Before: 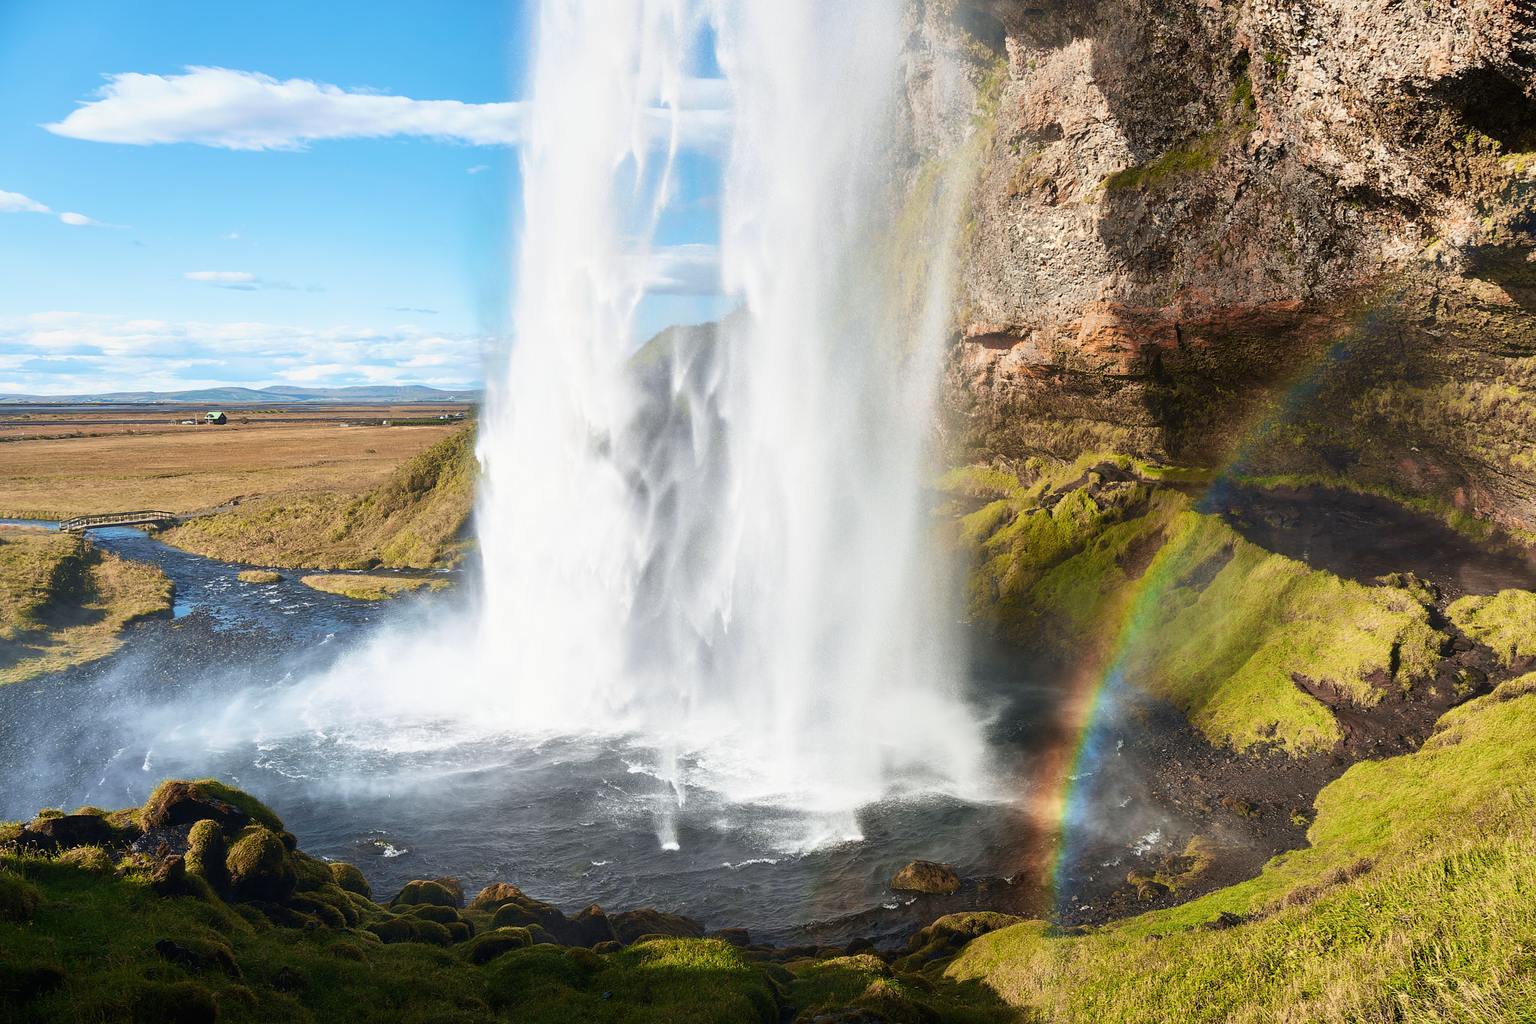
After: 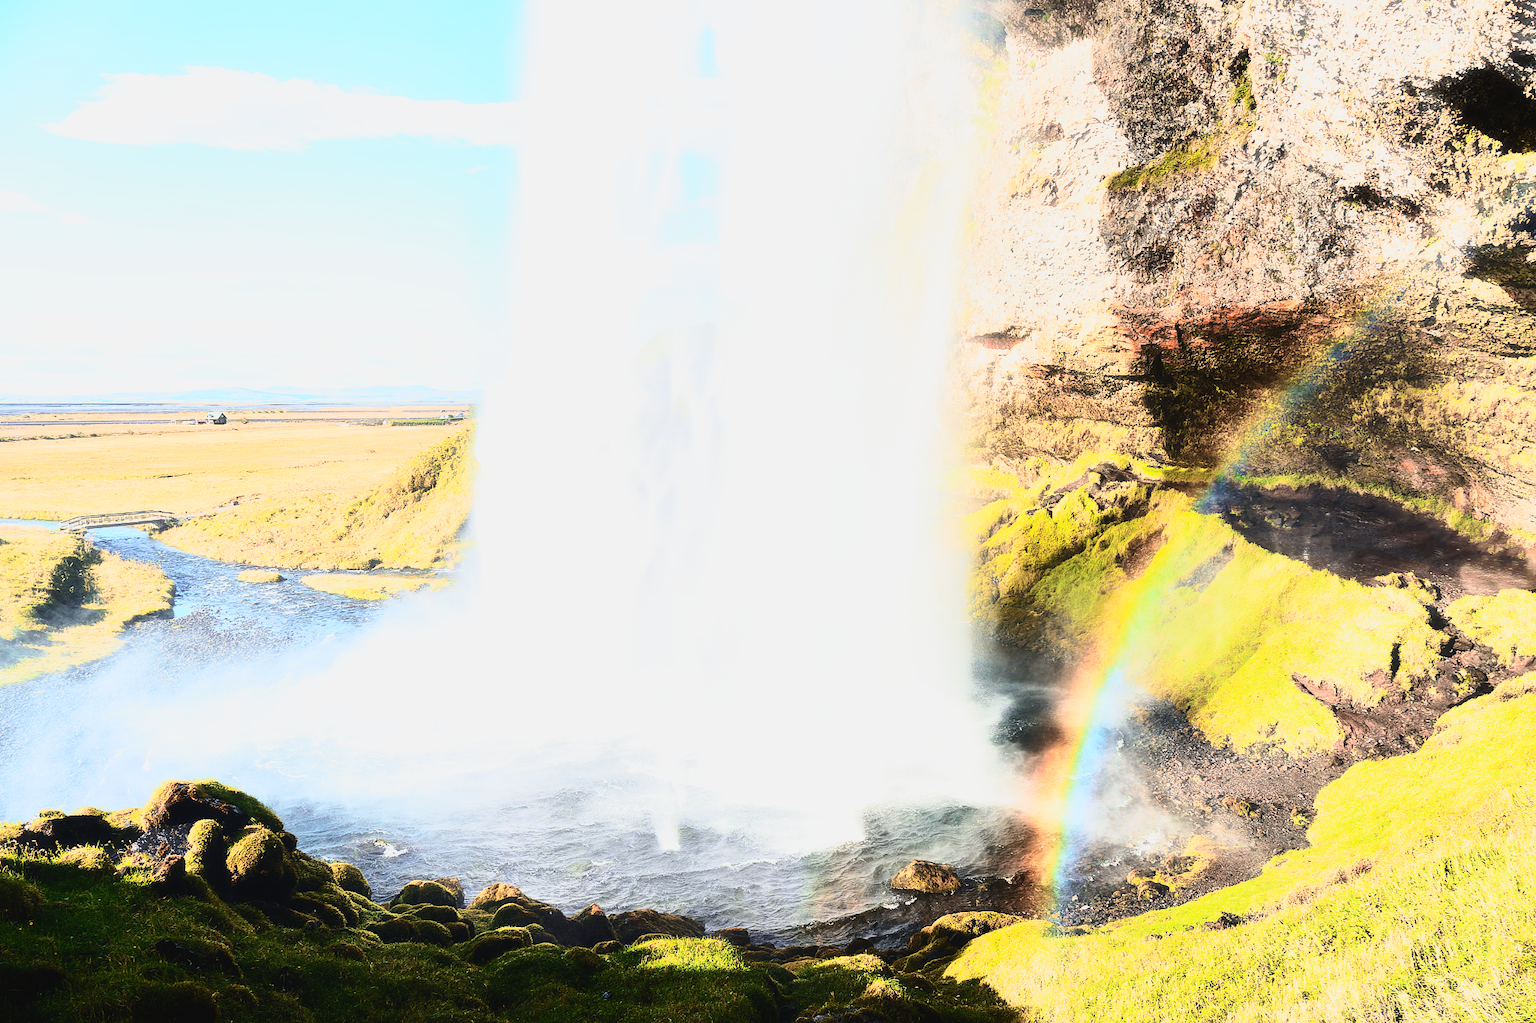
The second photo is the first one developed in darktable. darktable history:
base curve: curves: ch0 [(0, 0) (0.007, 0.004) (0.027, 0.03) (0.046, 0.07) (0.207, 0.54) (0.442, 0.872) (0.673, 0.972) (1, 1)], preserve colors none
haze removal: strength -0.091, compatibility mode true, adaptive false
tone curve: curves: ch0 [(0, 0.026) (0.146, 0.158) (0.272, 0.34) (0.434, 0.625) (0.676, 0.871) (0.994, 0.955)], color space Lab, independent channels, preserve colors none
